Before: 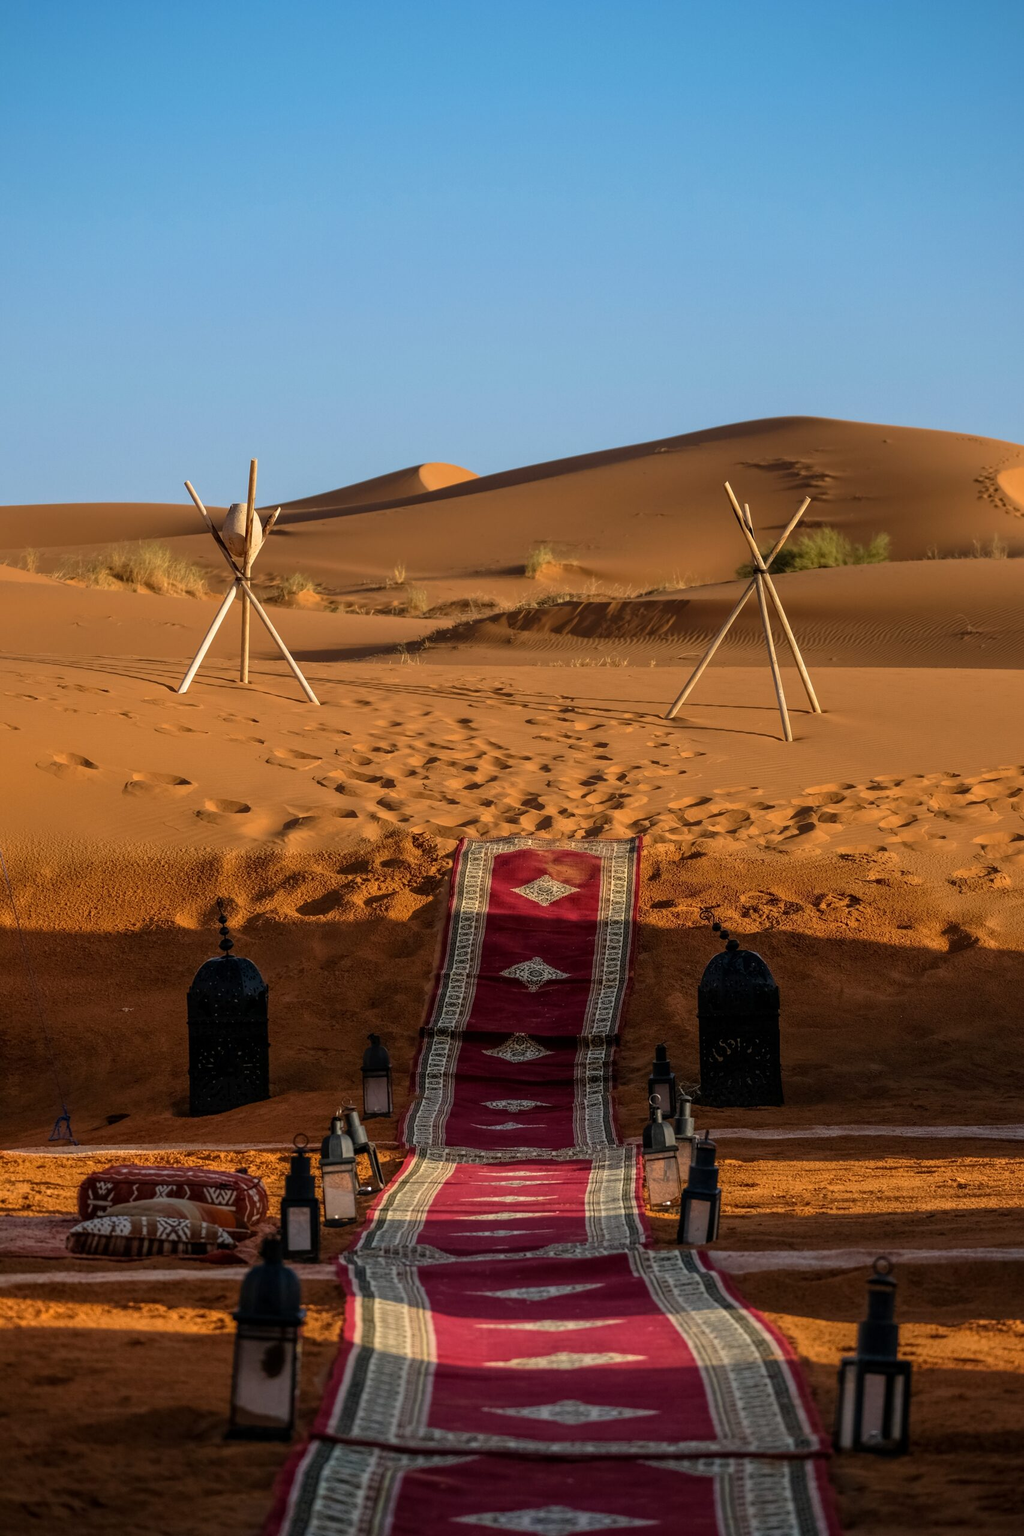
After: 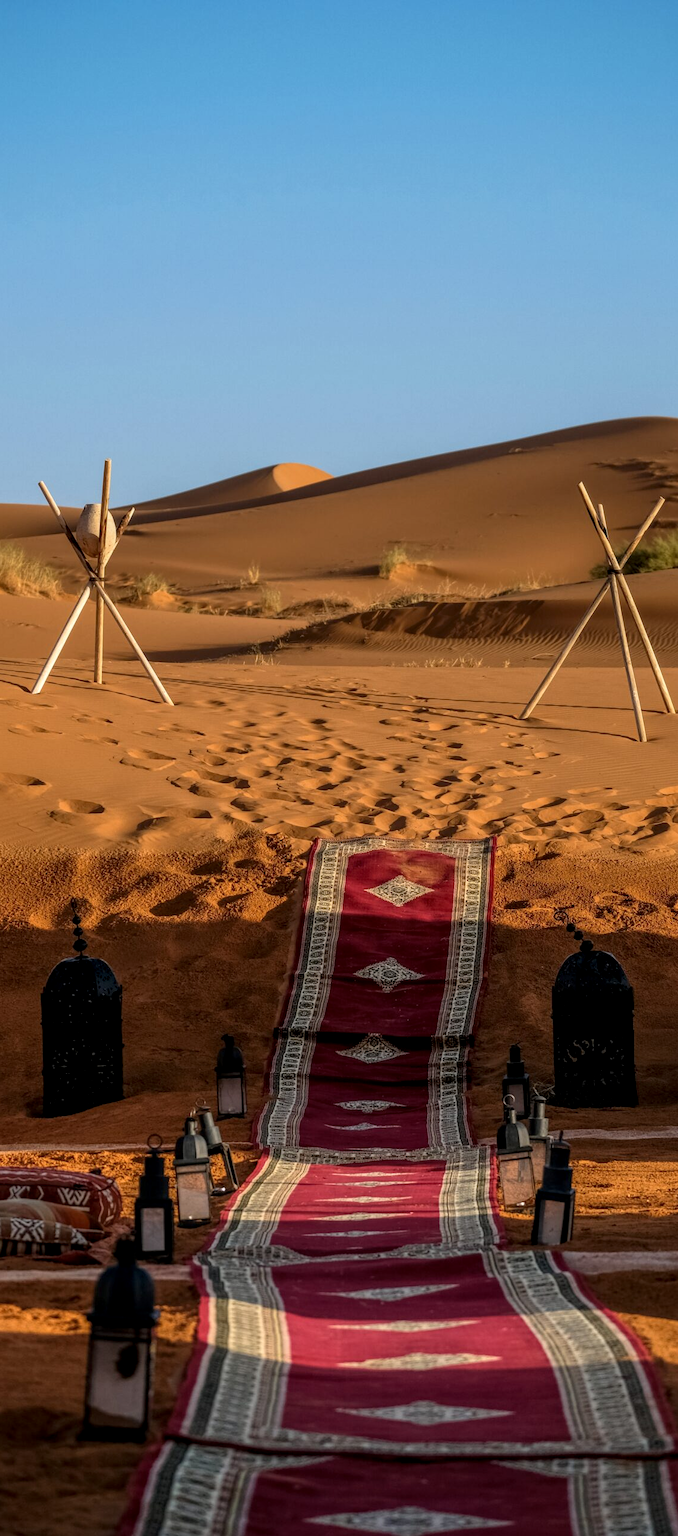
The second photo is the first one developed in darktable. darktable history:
local contrast: on, module defaults
crop and rotate: left 14.327%, right 19.392%
